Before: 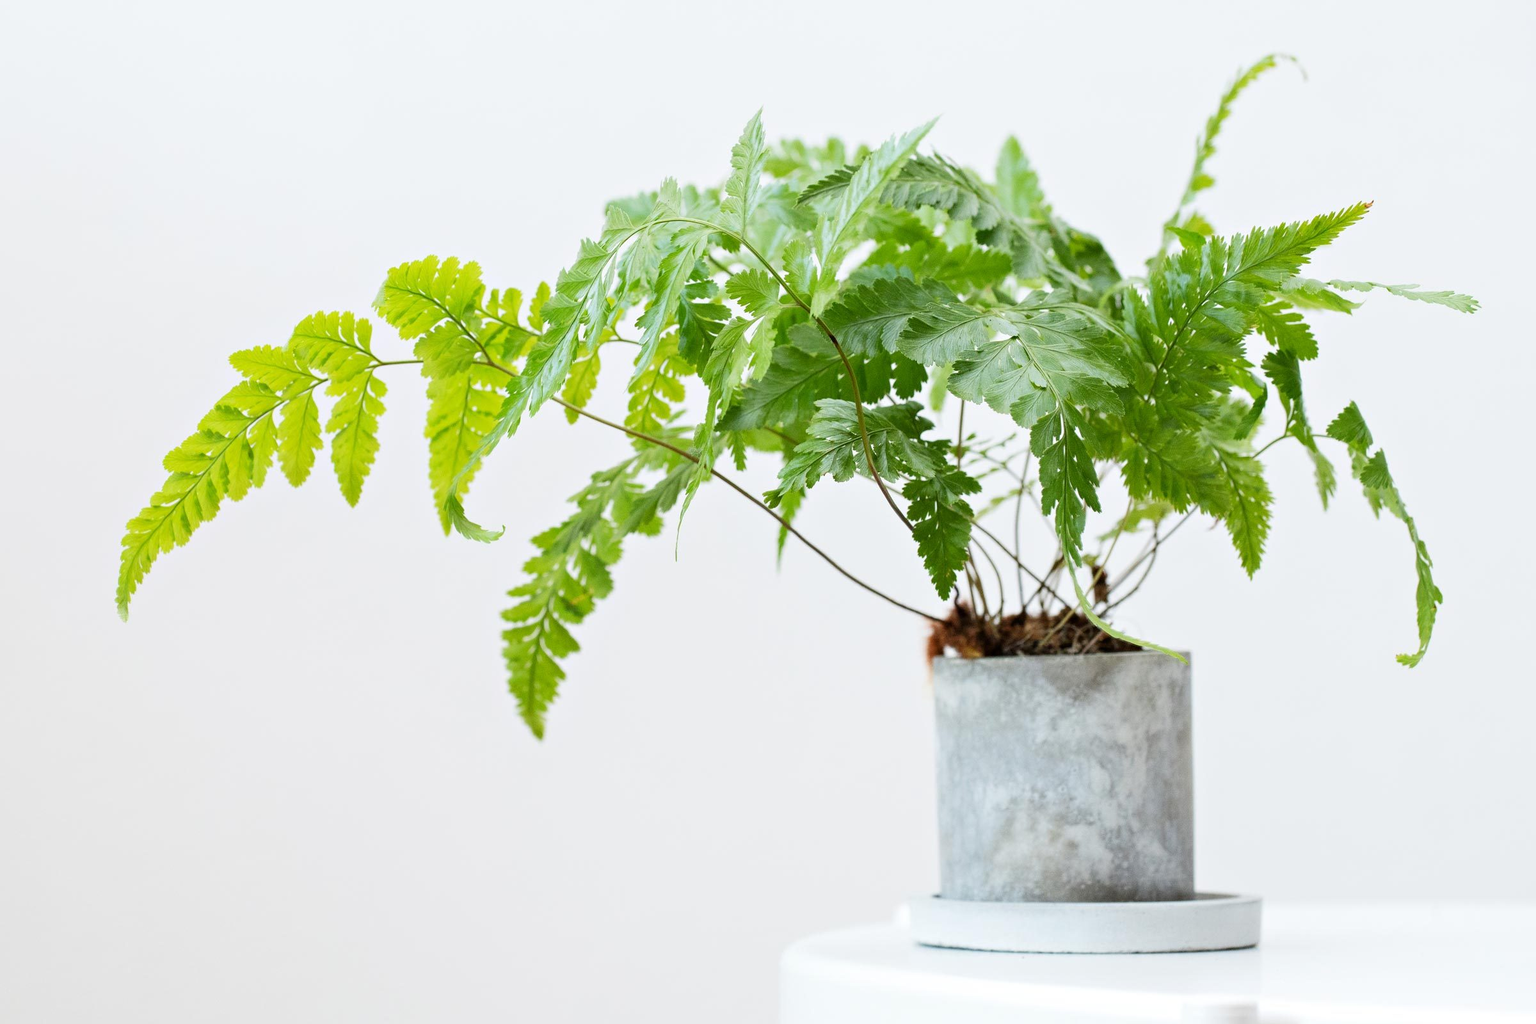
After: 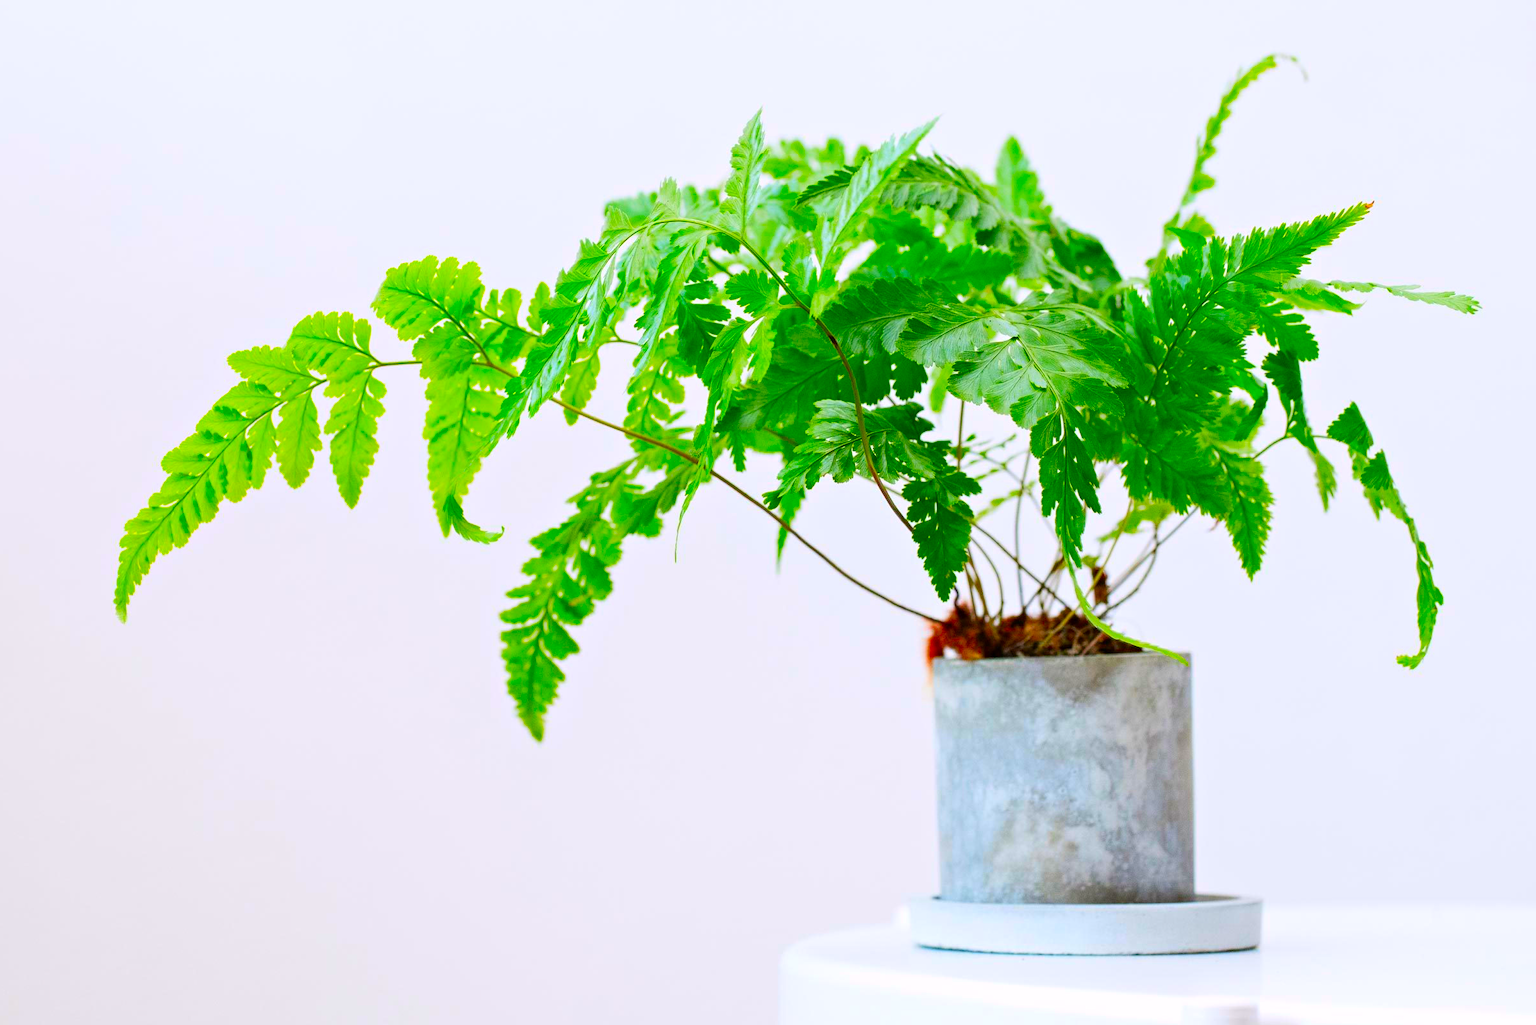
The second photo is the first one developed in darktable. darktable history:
crop: left 0.151%
color correction: highlights a* 1.61, highlights b* -1.87, saturation 2.42
contrast brightness saturation: saturation -0.035
